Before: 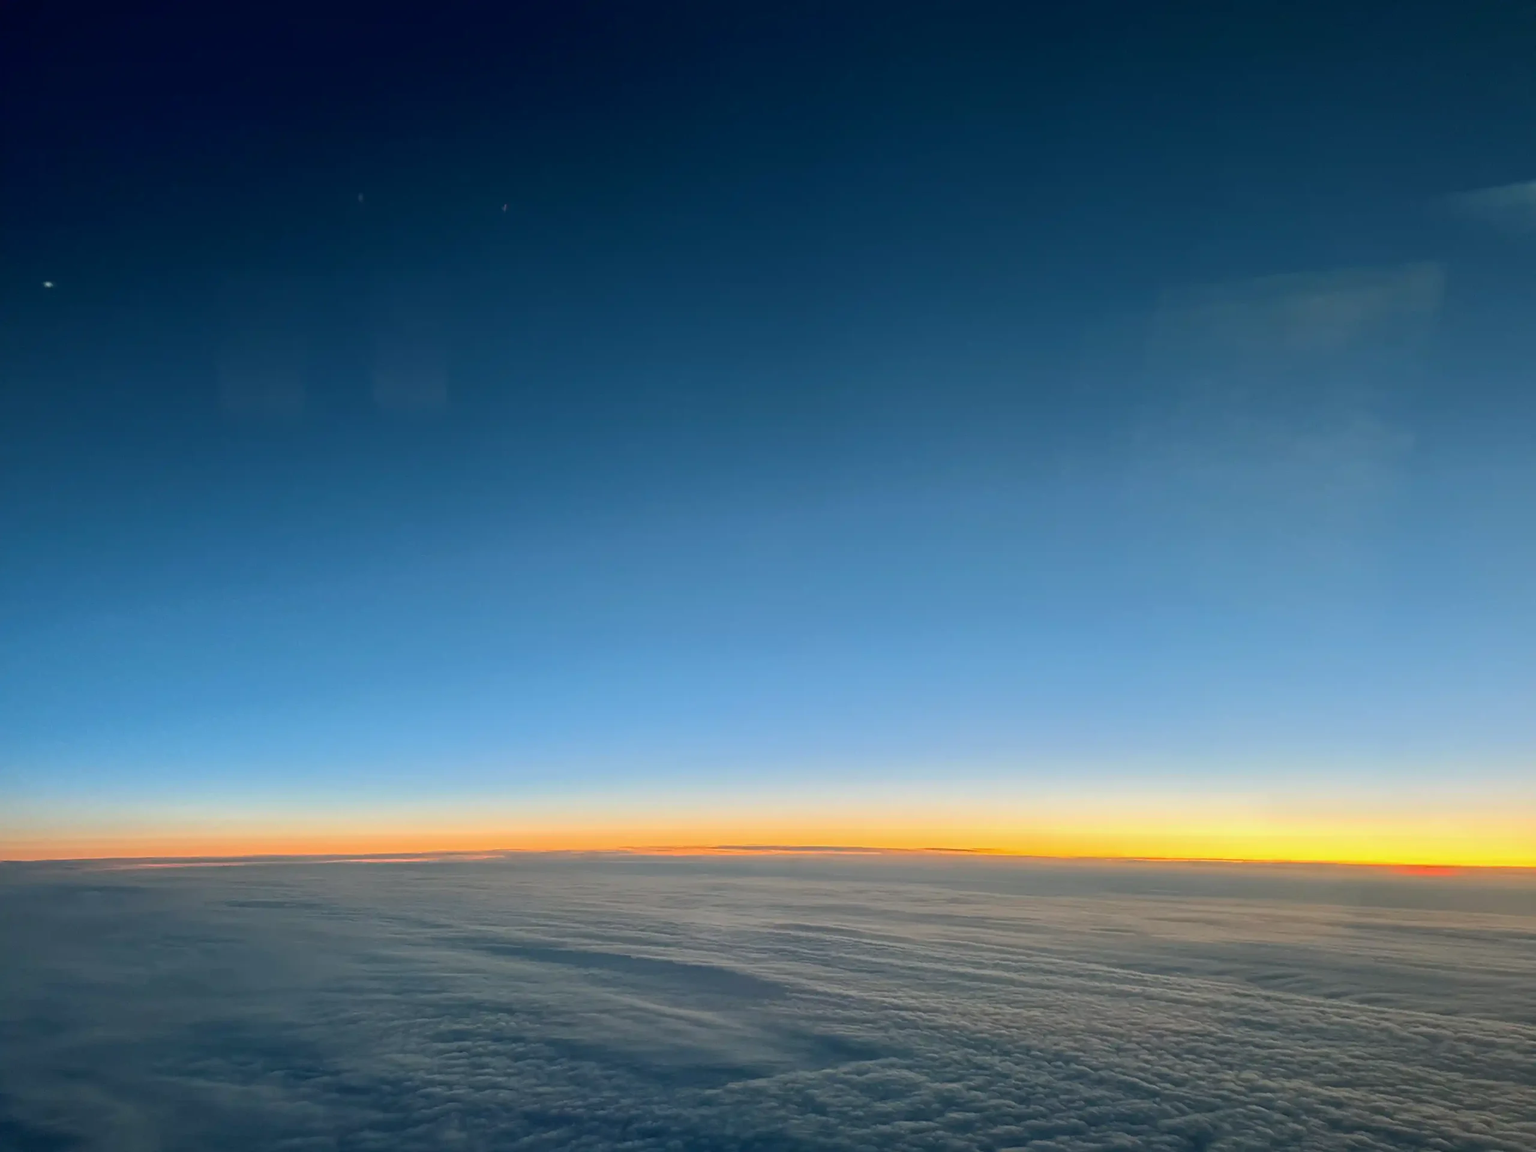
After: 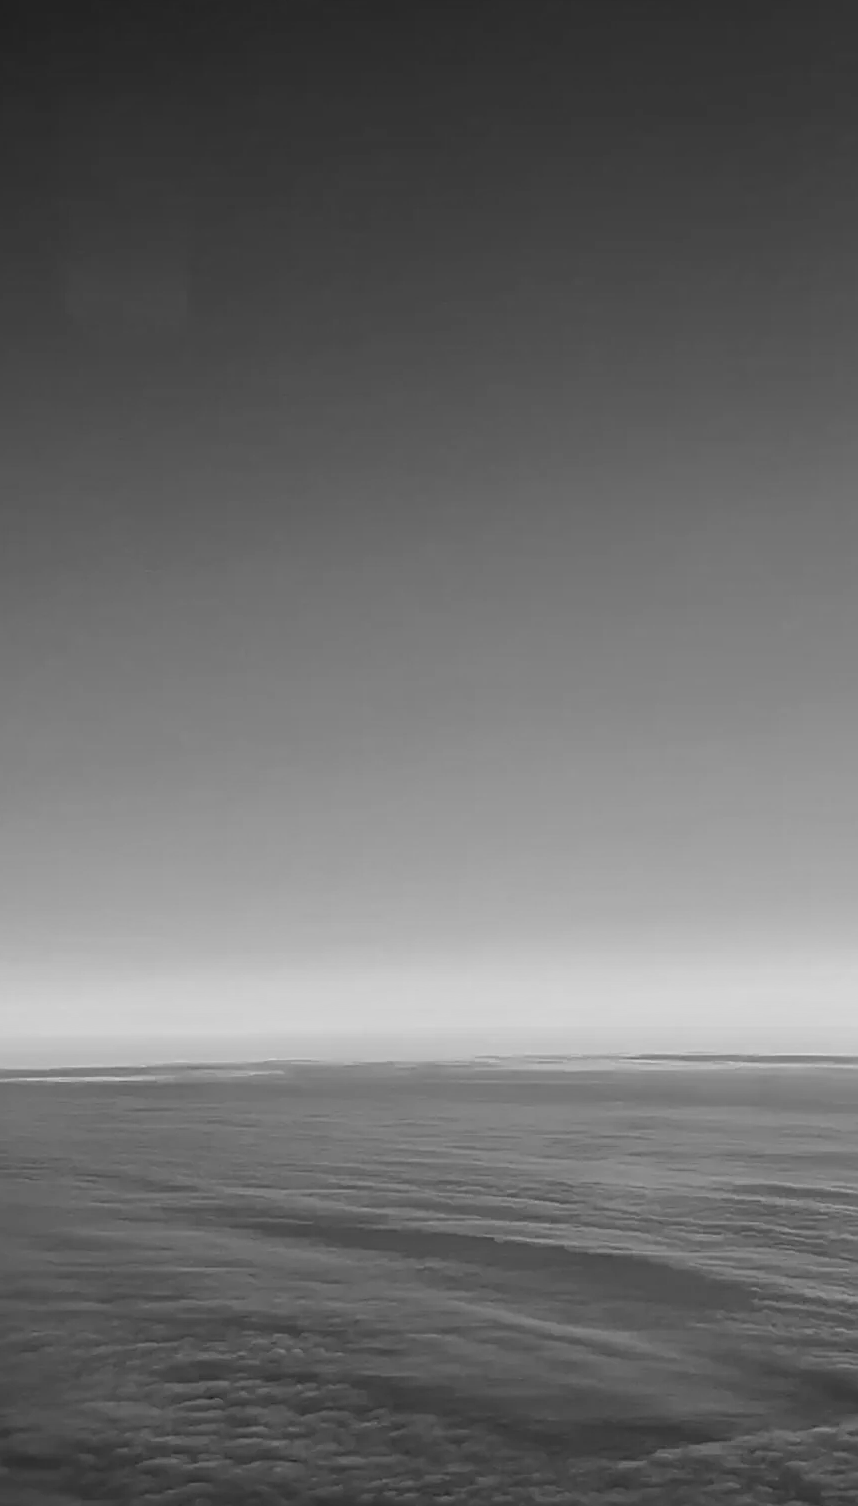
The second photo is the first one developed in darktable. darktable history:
monochrome: a 32, b 64, size 2.3
crop and rotate: left 21.77%, top 18.528%, right 44.676%, bottom 2.997%
sharpen: on, module defaults
